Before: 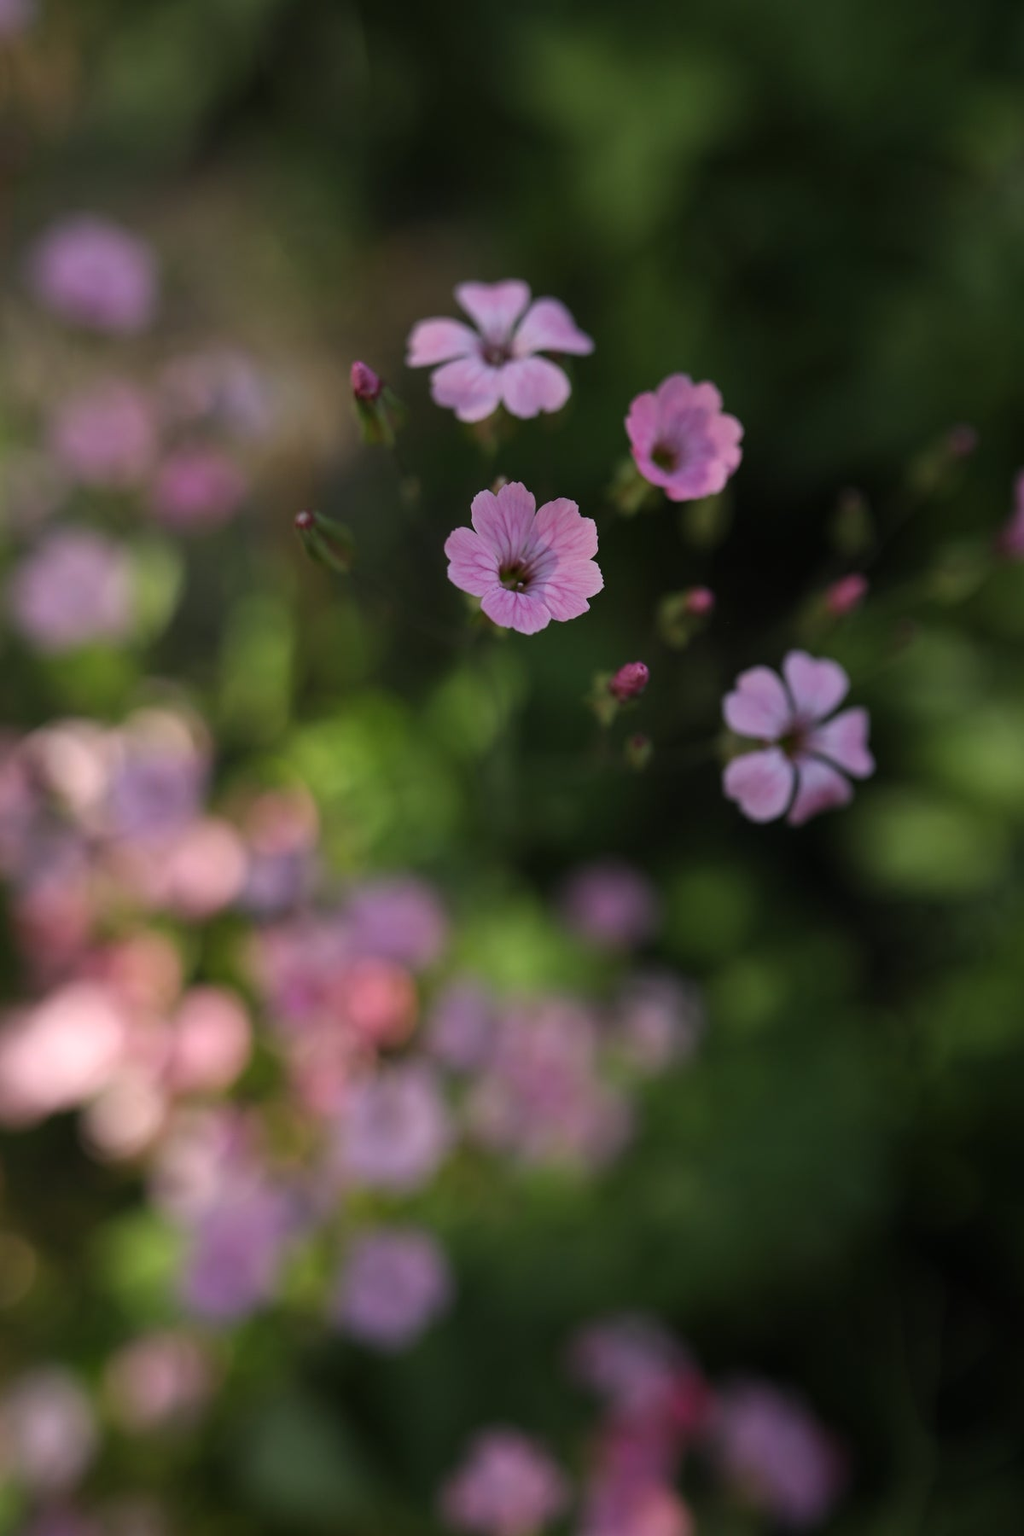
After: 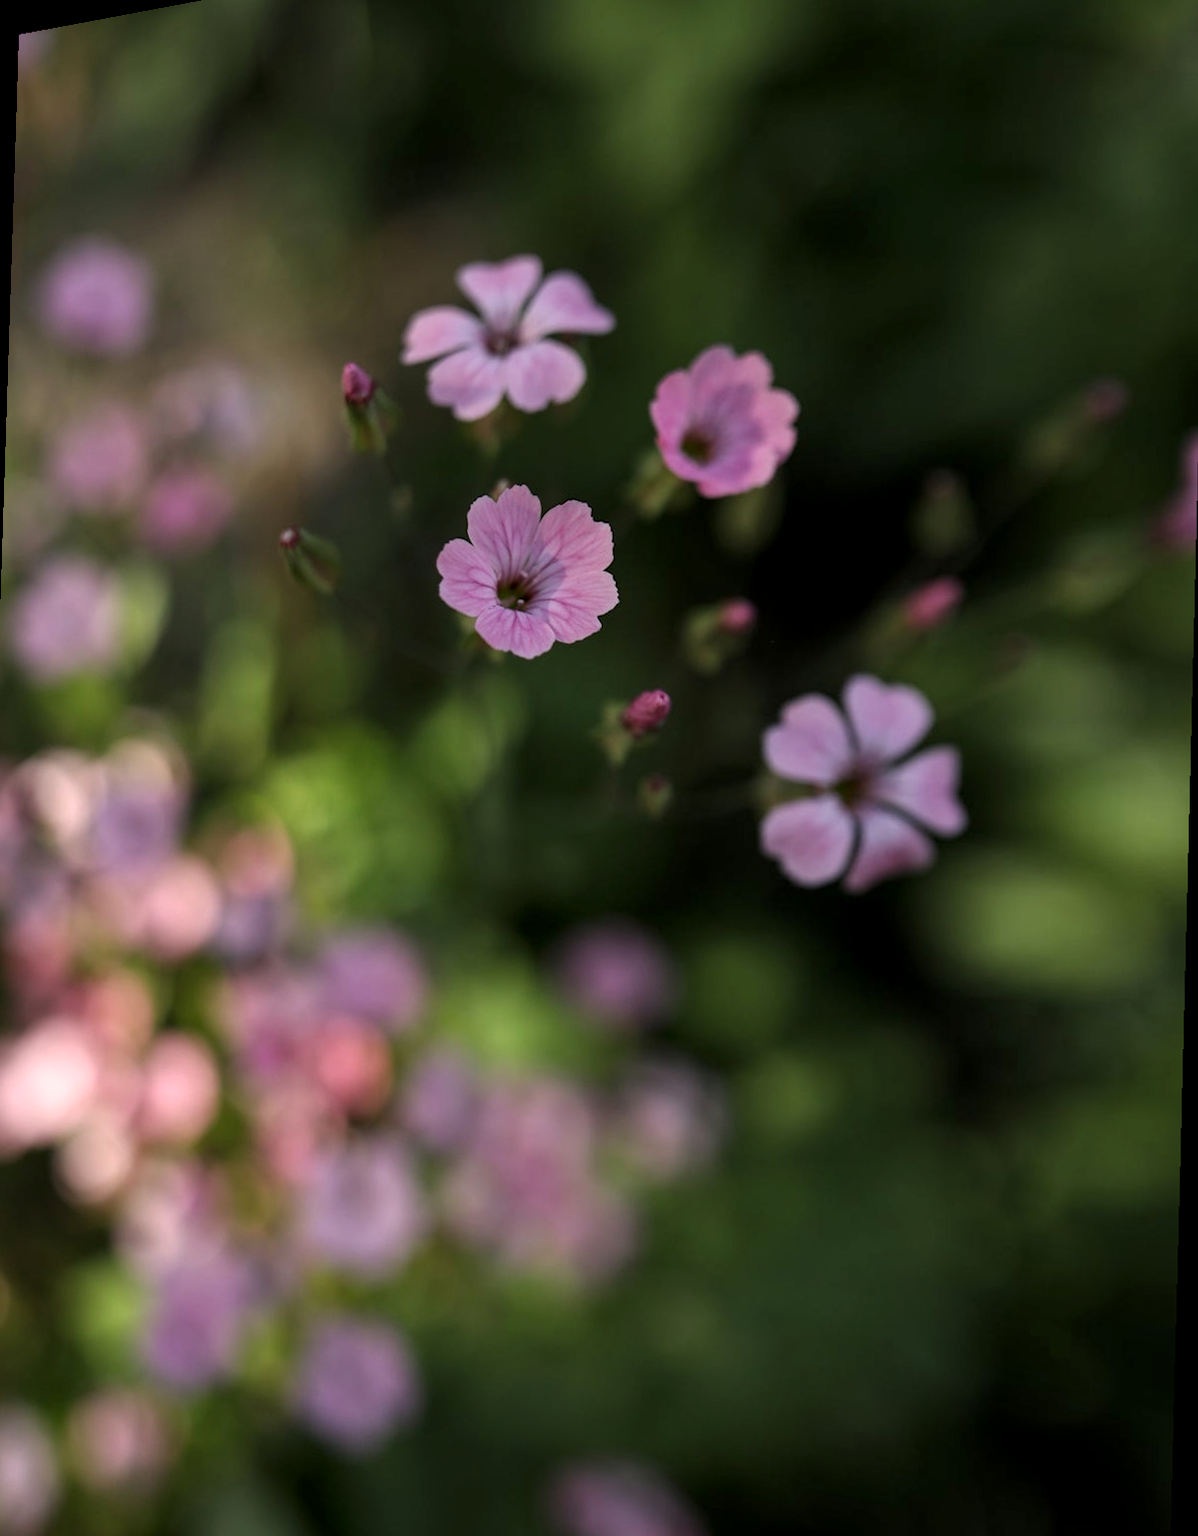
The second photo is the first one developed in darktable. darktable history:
local contrast: shadows 94%
rotate and perspective: rotation 1.69°, lens shift (vertical) -0.023, lens shift (horizontal) -0.291, crop left 0.025, crop right 0.988, crop top 0.092, crop bottom 0.842
white balance: red 1.009, blue 0.985
